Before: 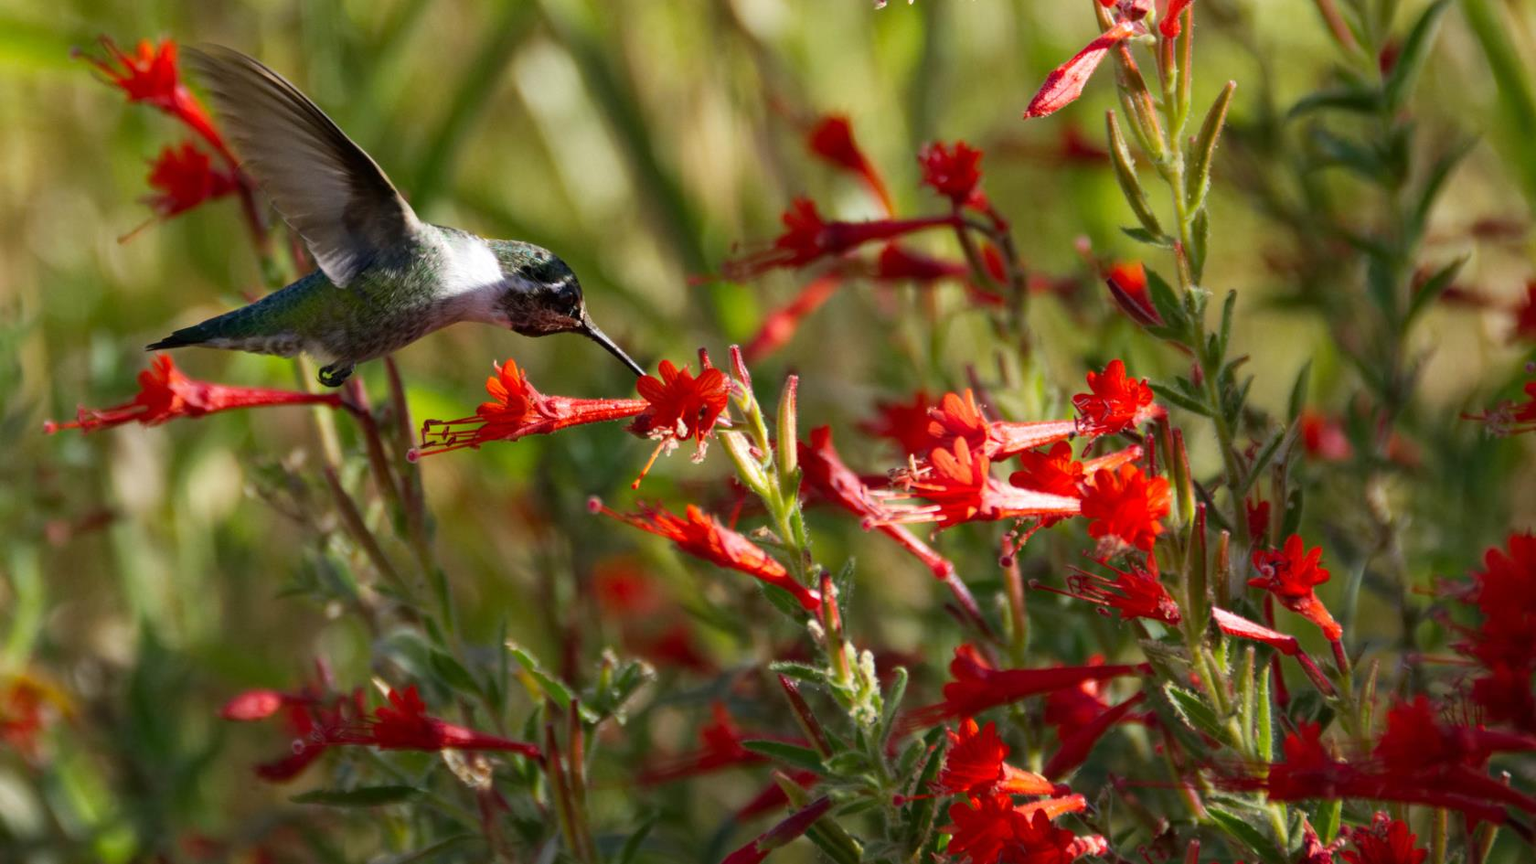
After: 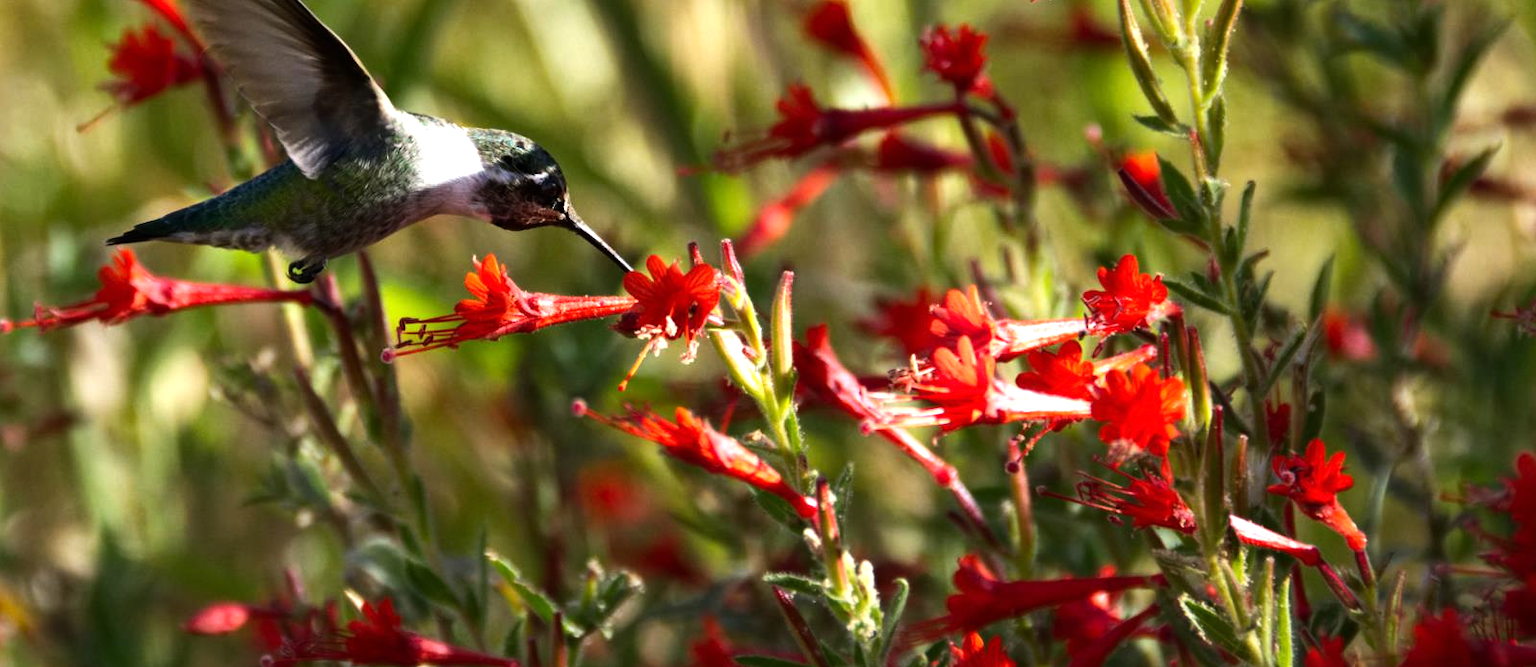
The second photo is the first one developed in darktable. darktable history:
exposure: exposure 0.129 EV, compensate highlight preservation false
tone equalizer: -8 EV -0.747 EV, -7 EV -0.699 EV, -6 EV -0.602 EV, -5 EV -0.37 EV, -3 EV 0.379 EV, -2 EV 0.6 EV, -1 EV 0.688 EV, +0 EV 0.74 EV, edges refinement/feathering 500, mask exposure compensation -1.57 EV, preserve details no
crop and rotate: left 2.952%, top 13.685%, right 2.08%, bottom 12.9%
